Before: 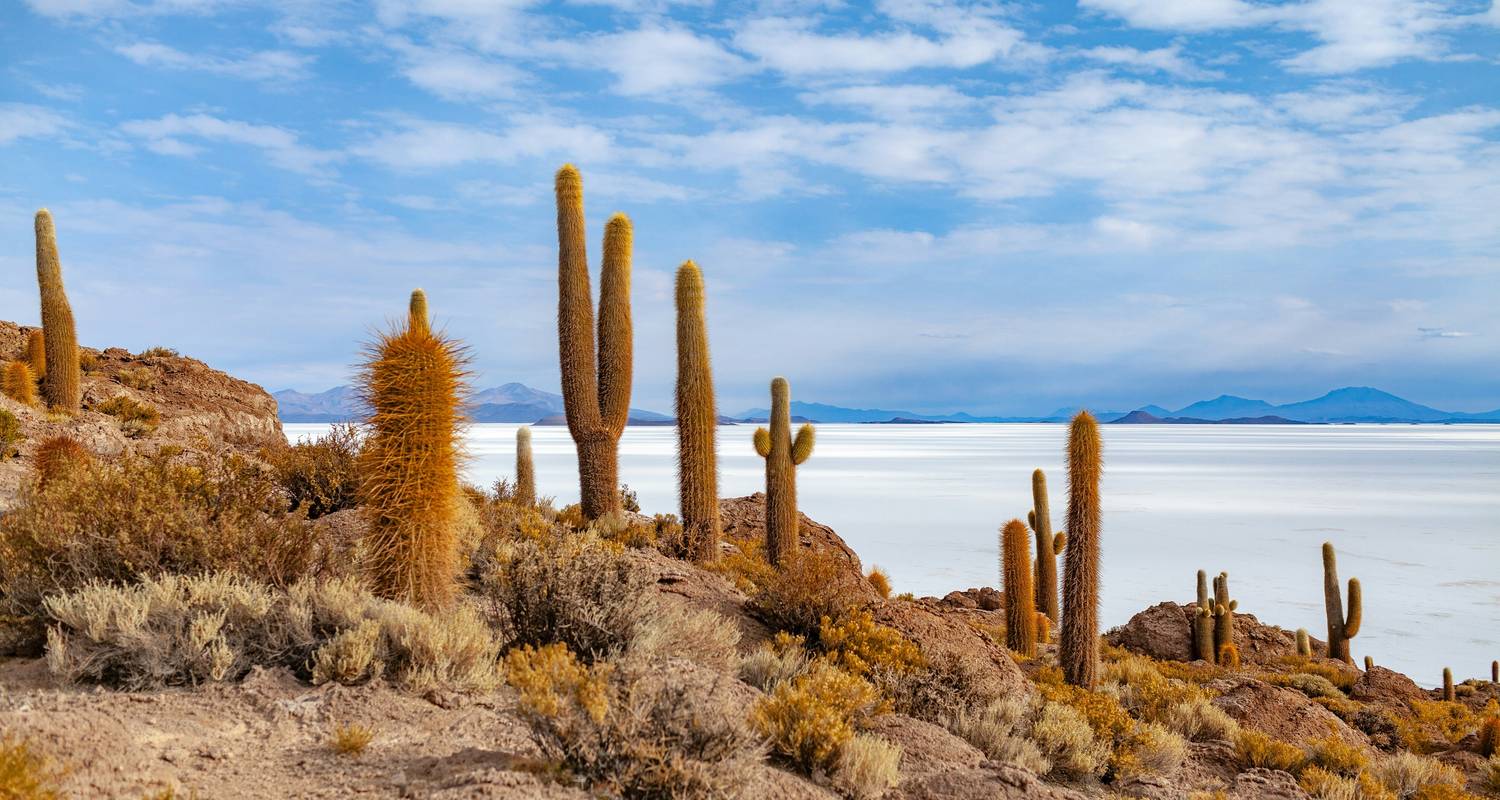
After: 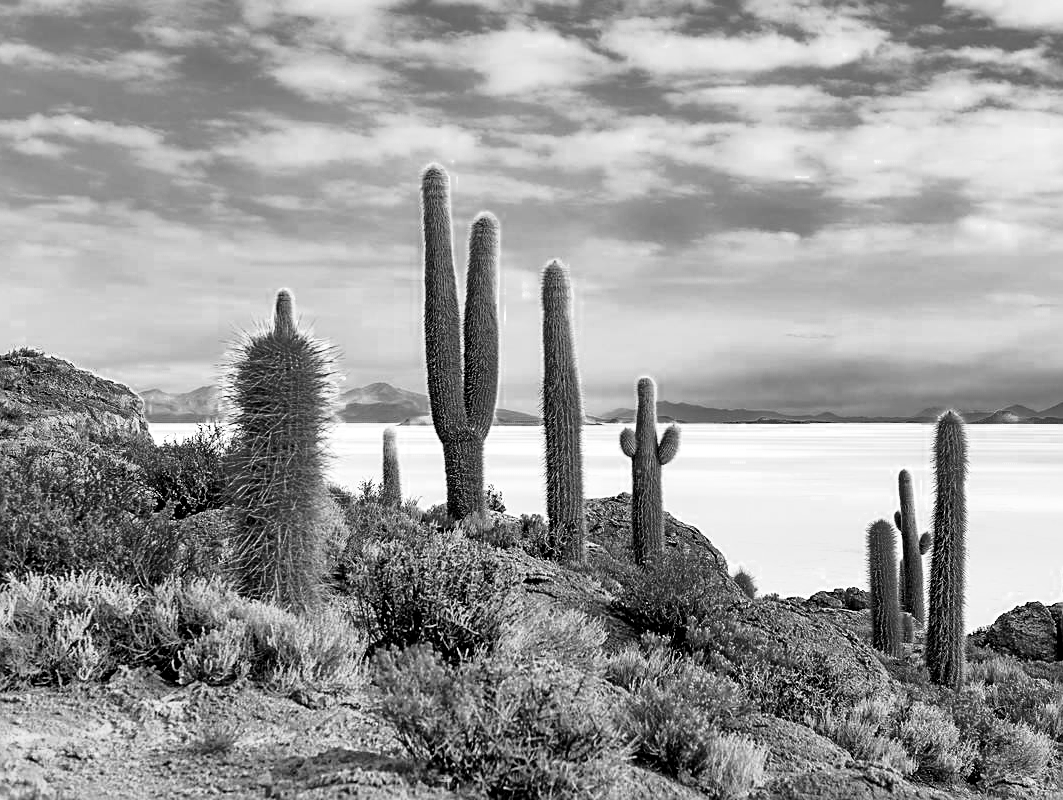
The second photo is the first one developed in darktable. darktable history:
base curve: curves: ch0 [(0, 0) (0.028, 0.03) (0.121, 0.232) (0.46, 0.748) (0.859, 0.968) (1, 1)], preserve colors none
sharpen: amount 0.601
crop and rotate: left 8.966%, right 20.113%
color zones: curves: ch0 [(0.002, 0.589) (0.107, 0.484) (0.146, 0.249) (0.217, 0.352) (0.309, 0.525) (0.39, 0.404) (0.455, 0.169) (0.597, 0.055) (0.724, 0.212) (0.775, 0.691) (0.869, 0.571) (1, 0.587)]; ch1 [(0, 0) (0.143, 0) (0.286, 0) (0.429, 0) (0.571, 0) (0.714, 0) (0.857, 0)]
exposure: black level correction 0.01, exposure 0.112 EV, compensate highlight preservation false
